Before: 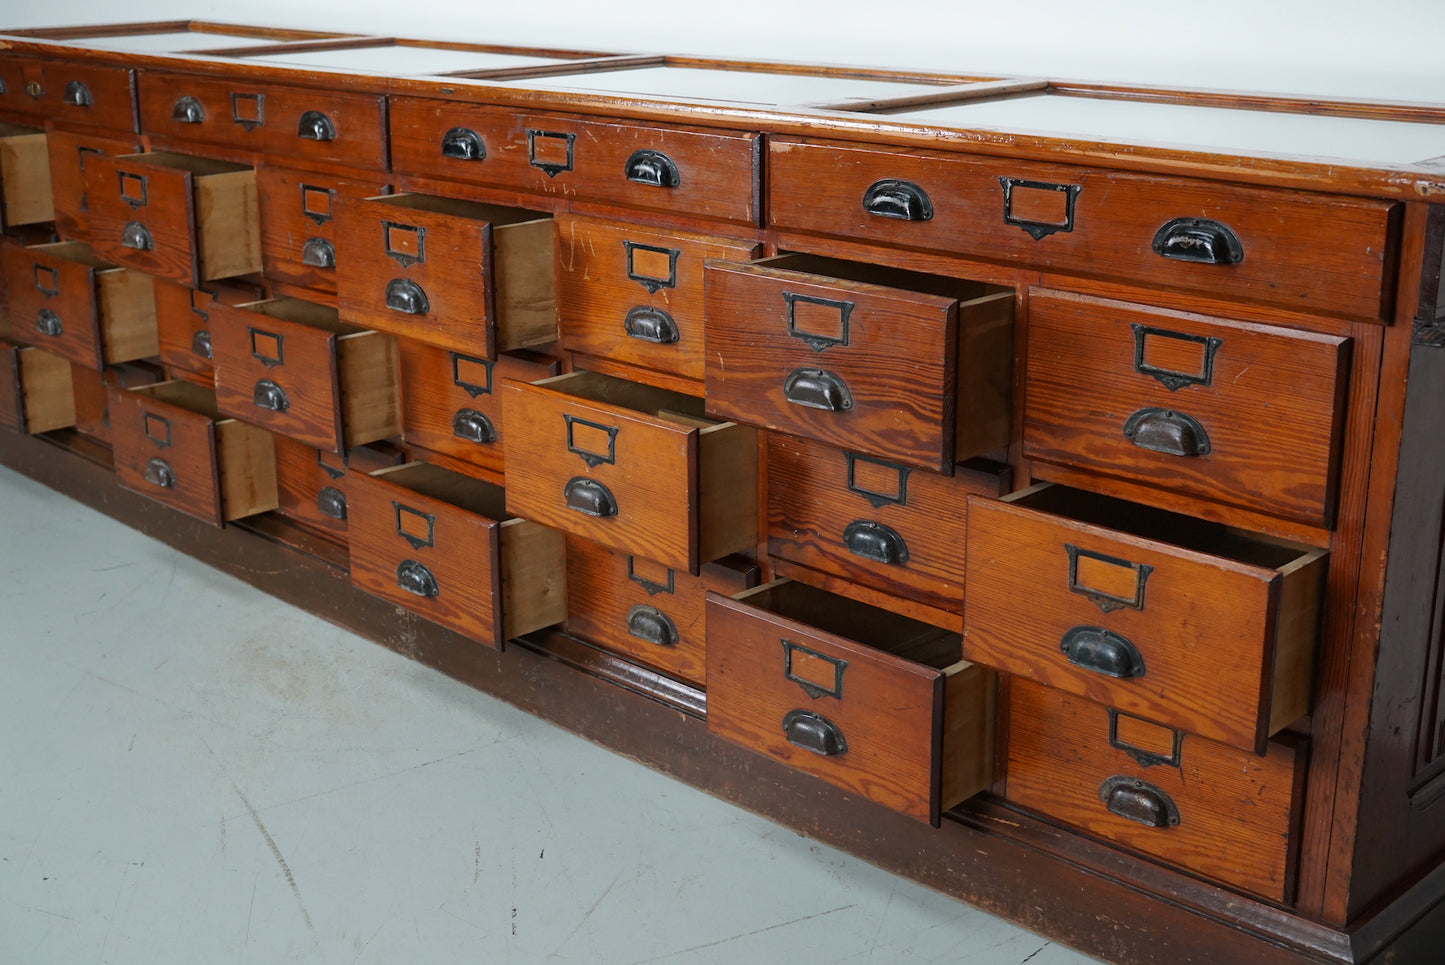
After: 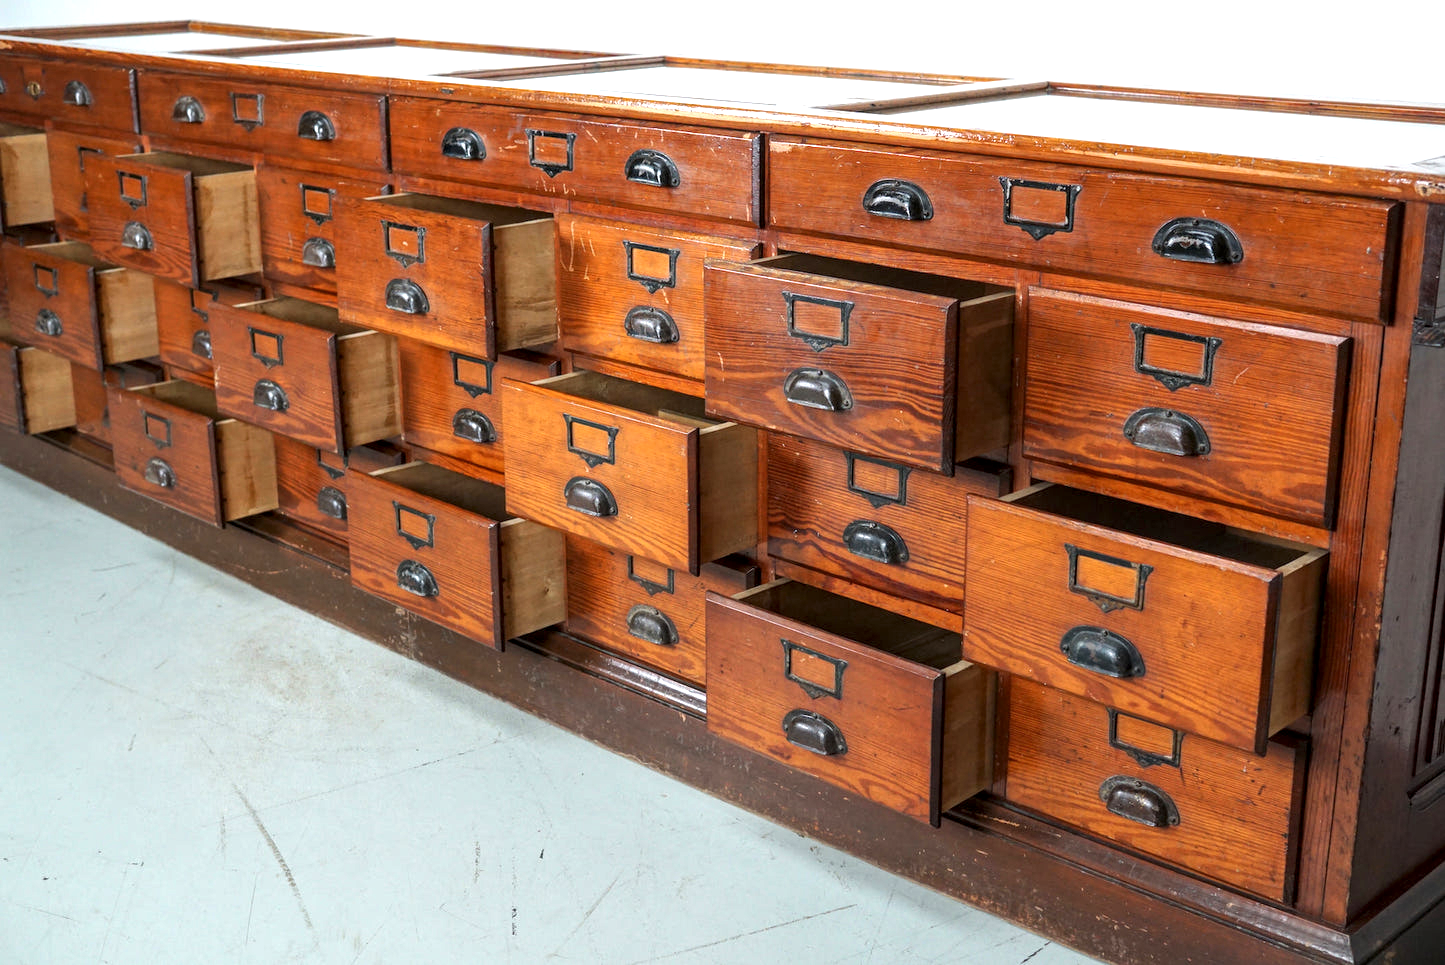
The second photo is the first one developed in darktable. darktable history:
local contrast: highlights 35%, detail 135%
exposure: black level correction 0, exposure 0.9 EV, compensate highlight preservation false
